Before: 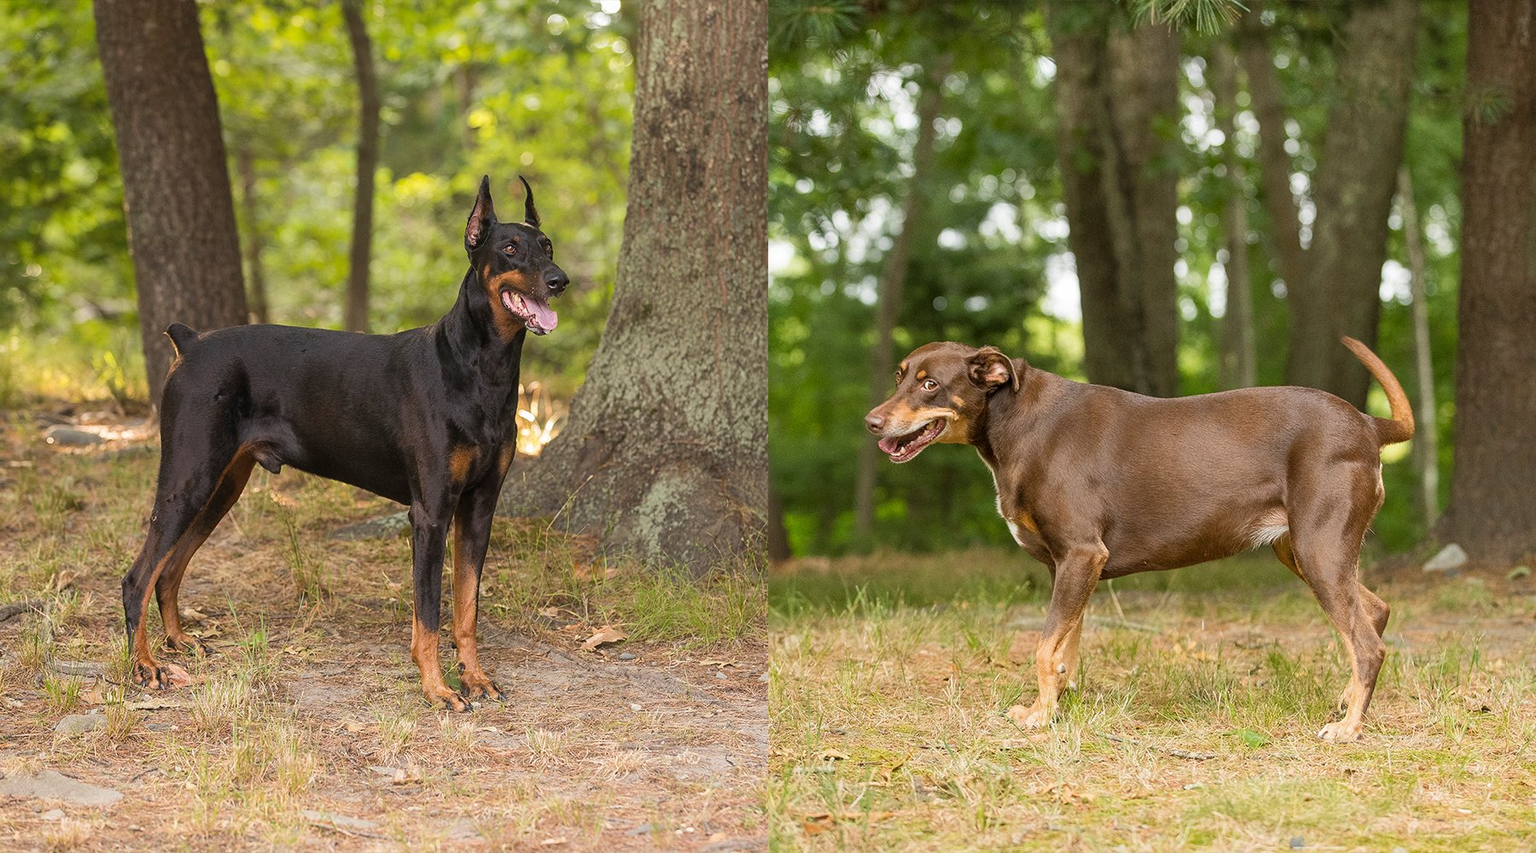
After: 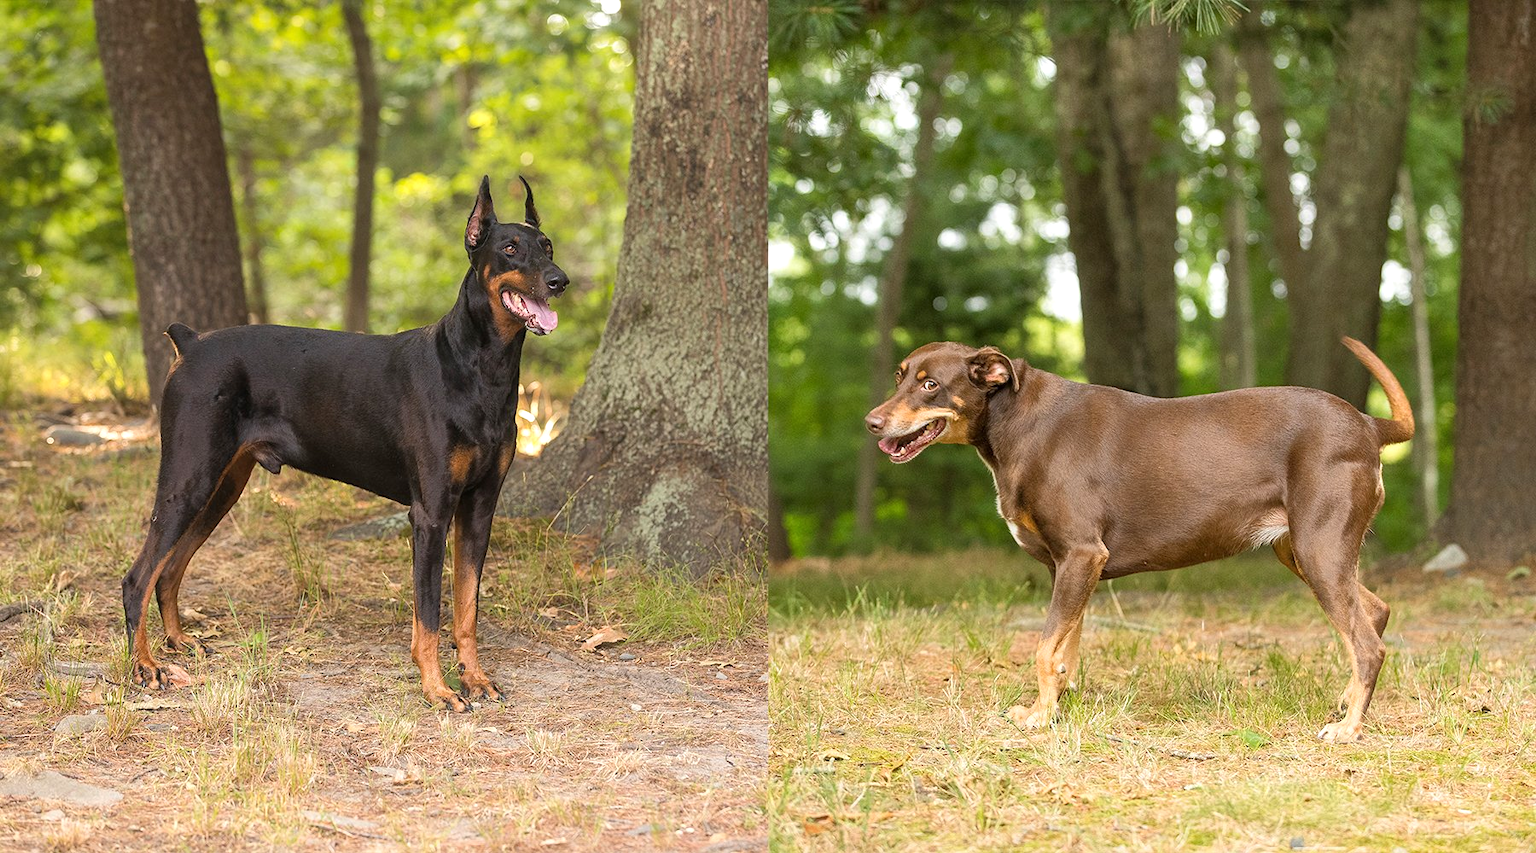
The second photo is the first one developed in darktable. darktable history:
exposure: exposure 0.293 EV, compensate highlight preservation false
